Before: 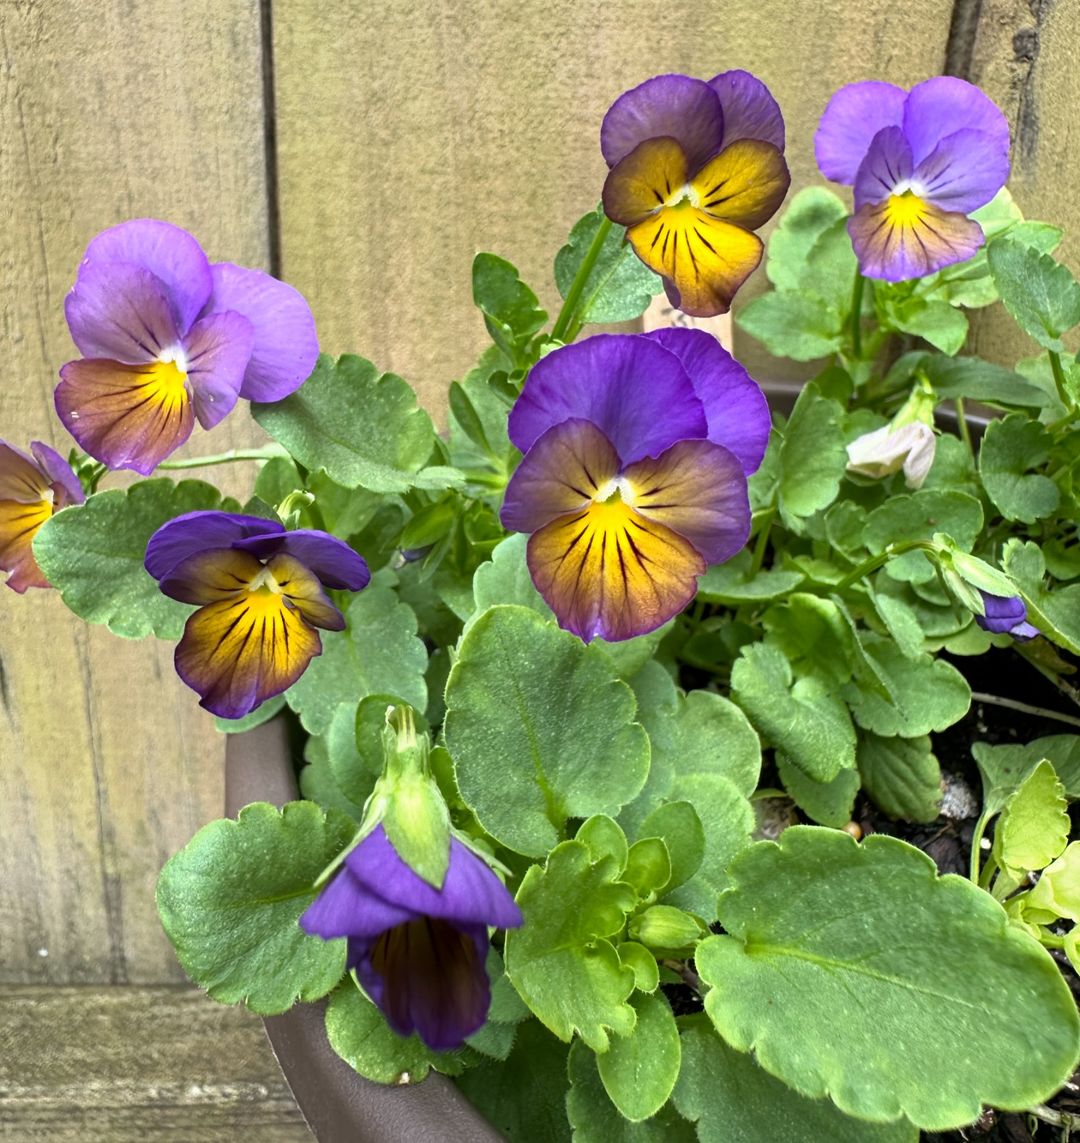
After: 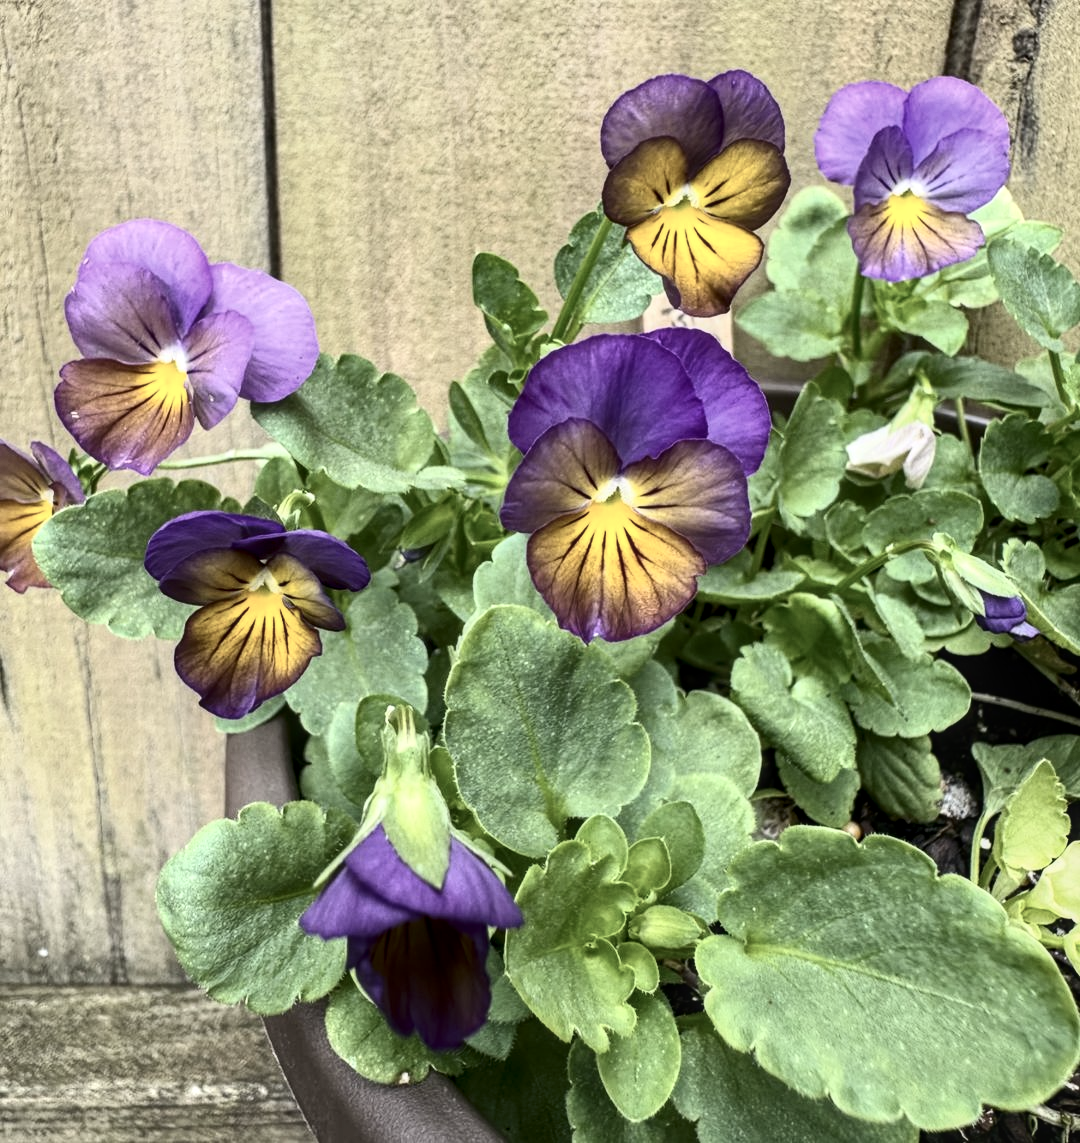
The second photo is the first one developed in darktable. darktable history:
contrast brightness saturation: contrast 0.247, saturation -0.322
local contrast: on, module defaults
